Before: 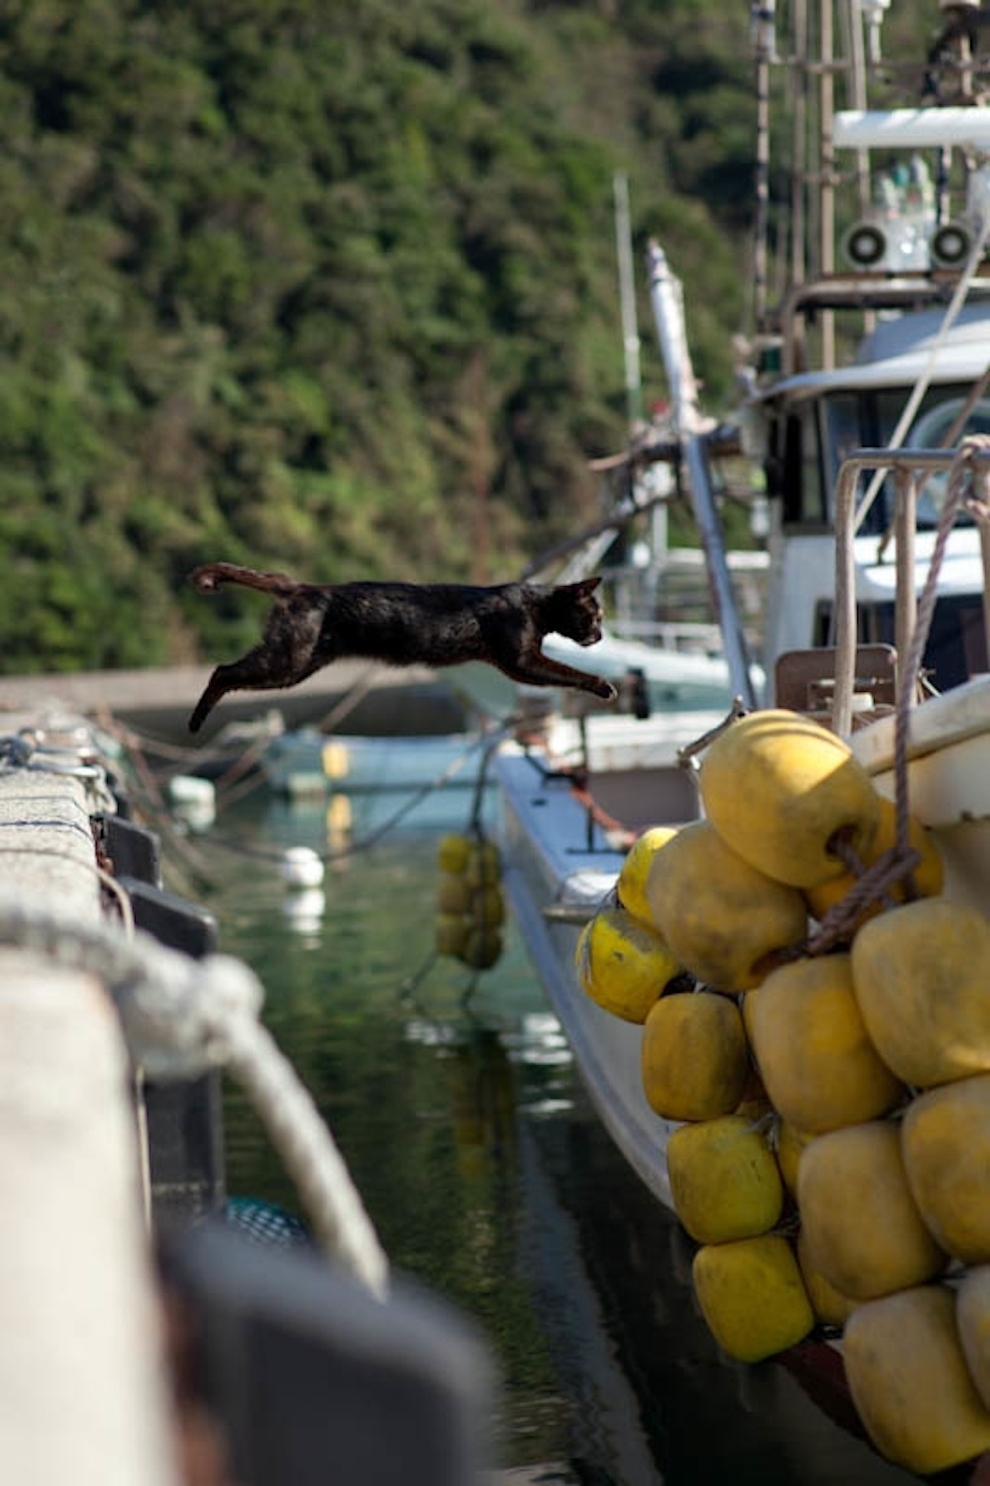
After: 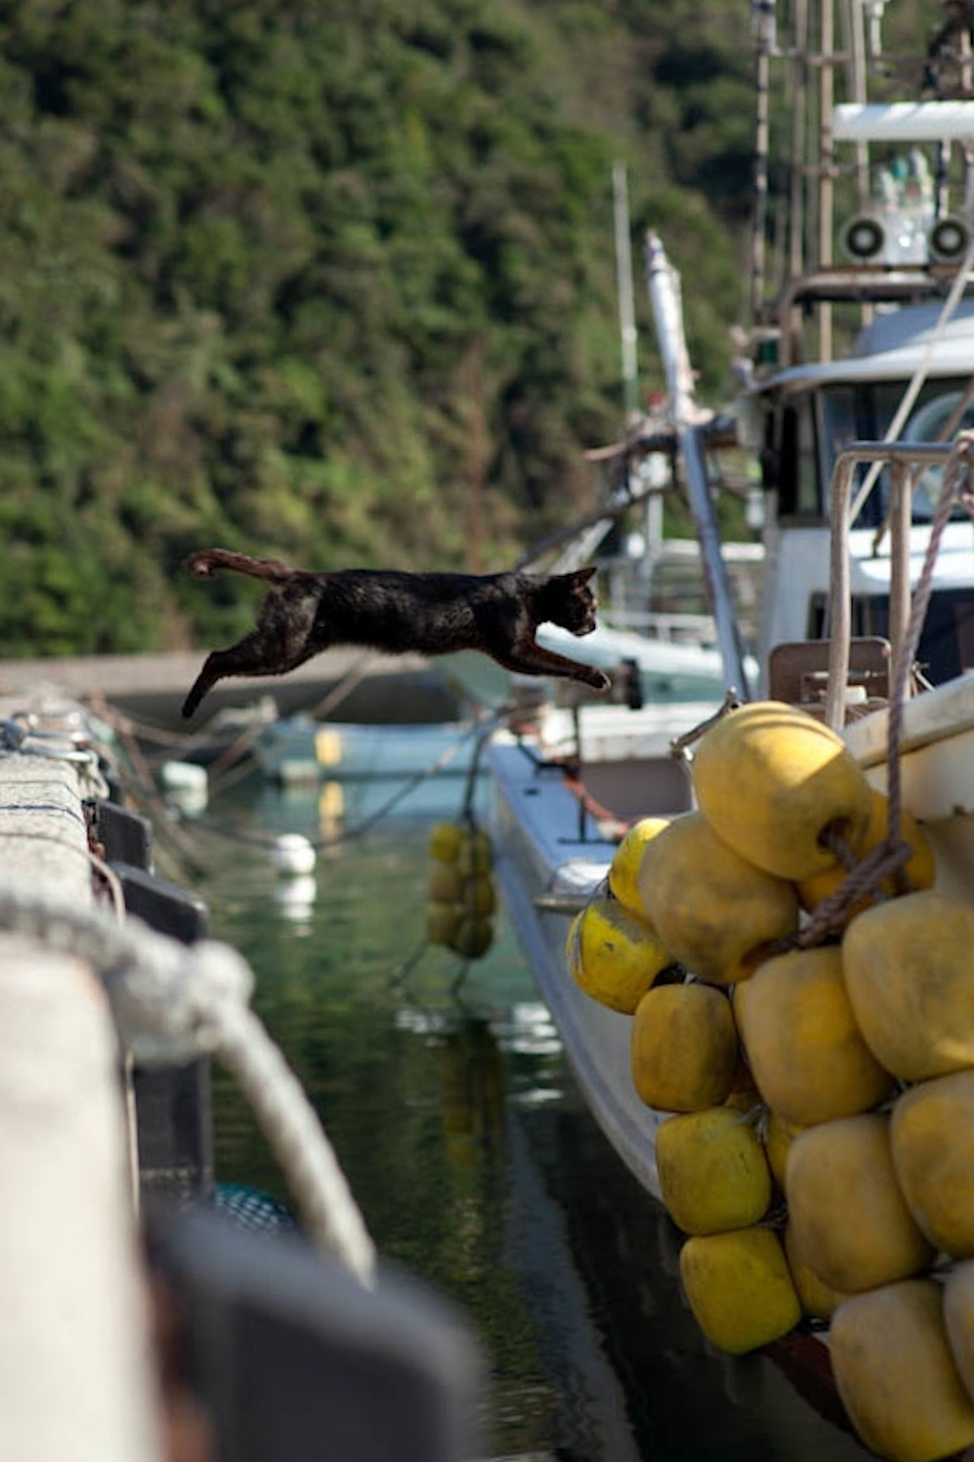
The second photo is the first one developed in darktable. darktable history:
crop and rotate: angle -0.609°
